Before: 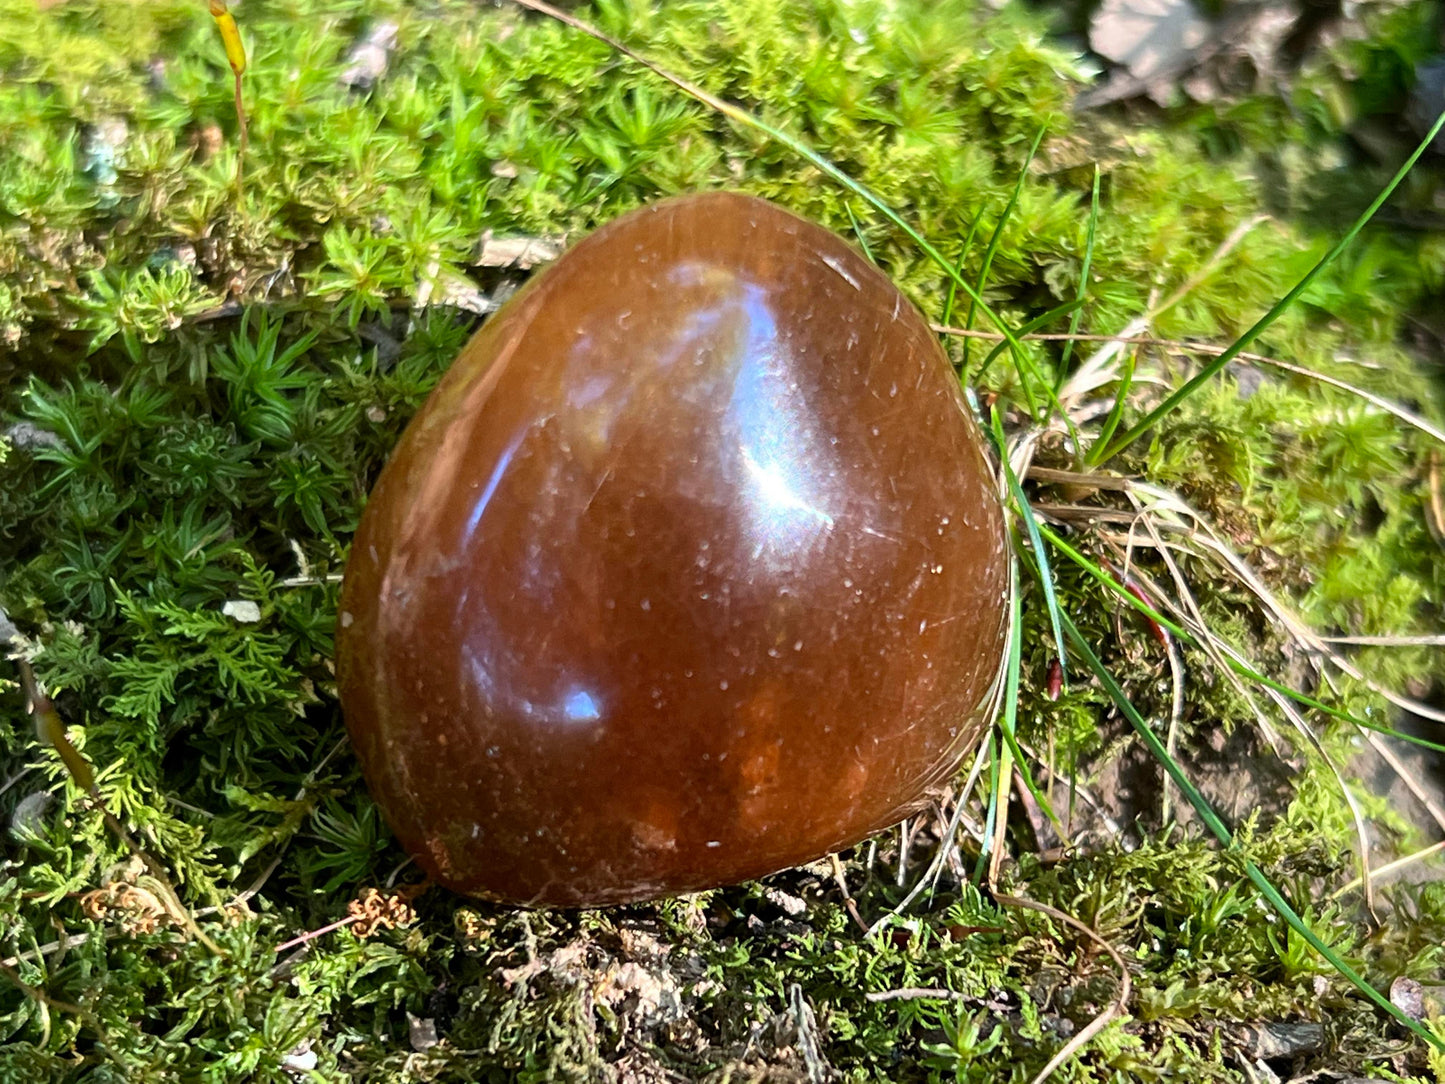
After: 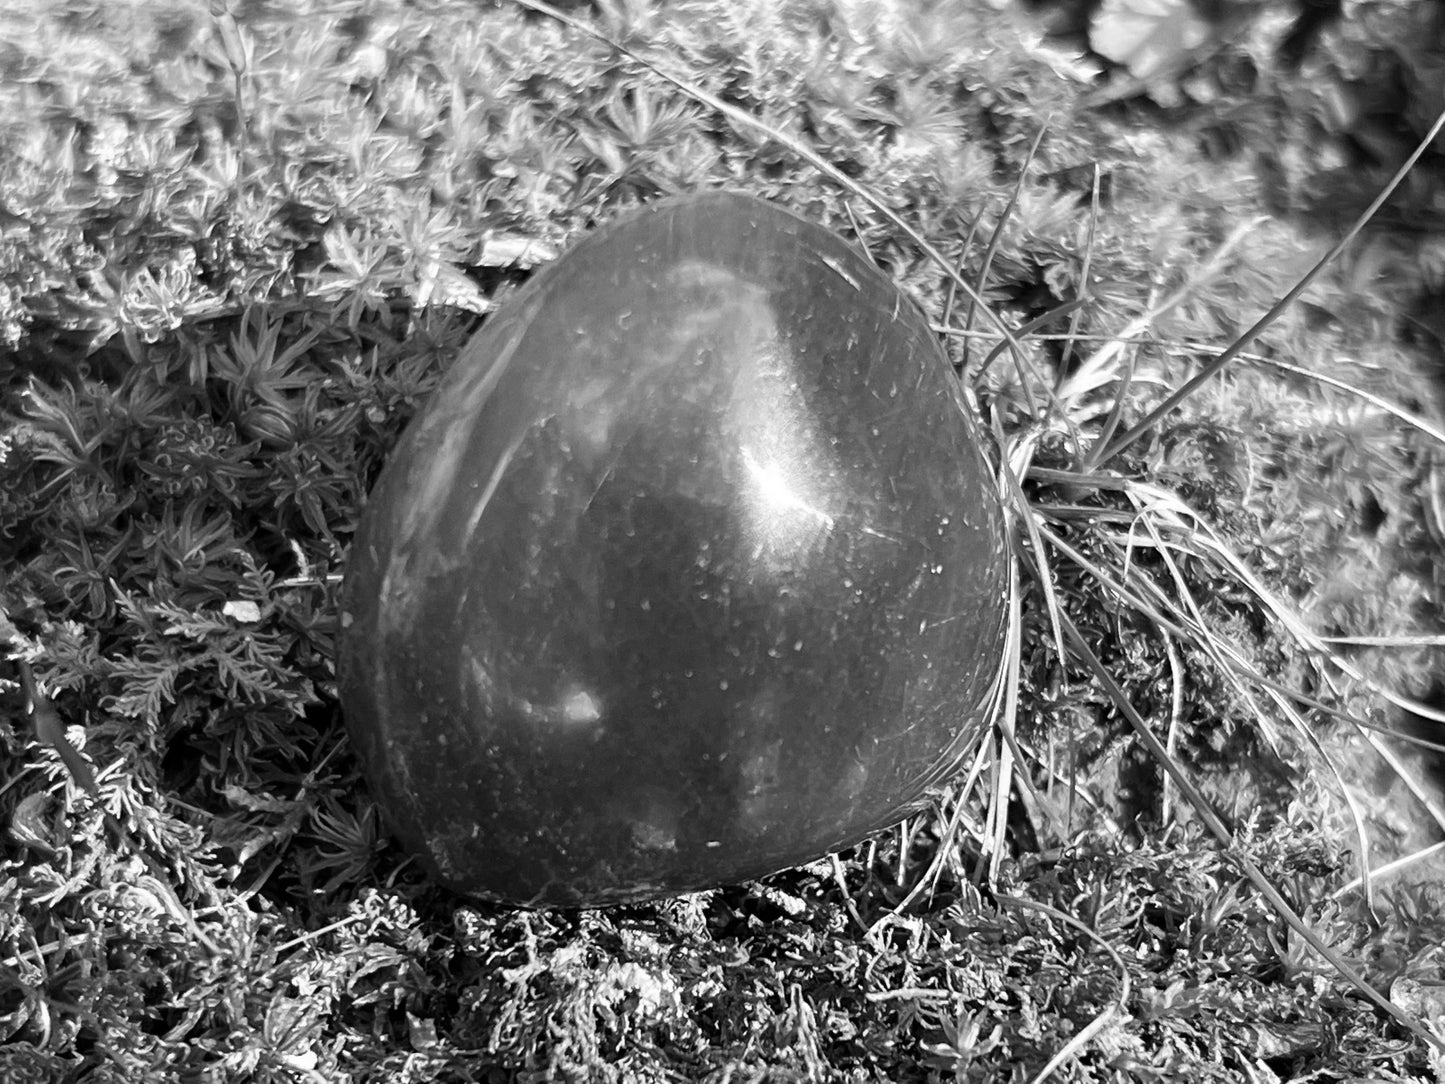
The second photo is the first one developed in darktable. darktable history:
color contrast: green-magenta contrast 0, blue-yellow contrast 0
monochrome: on, module defaults
